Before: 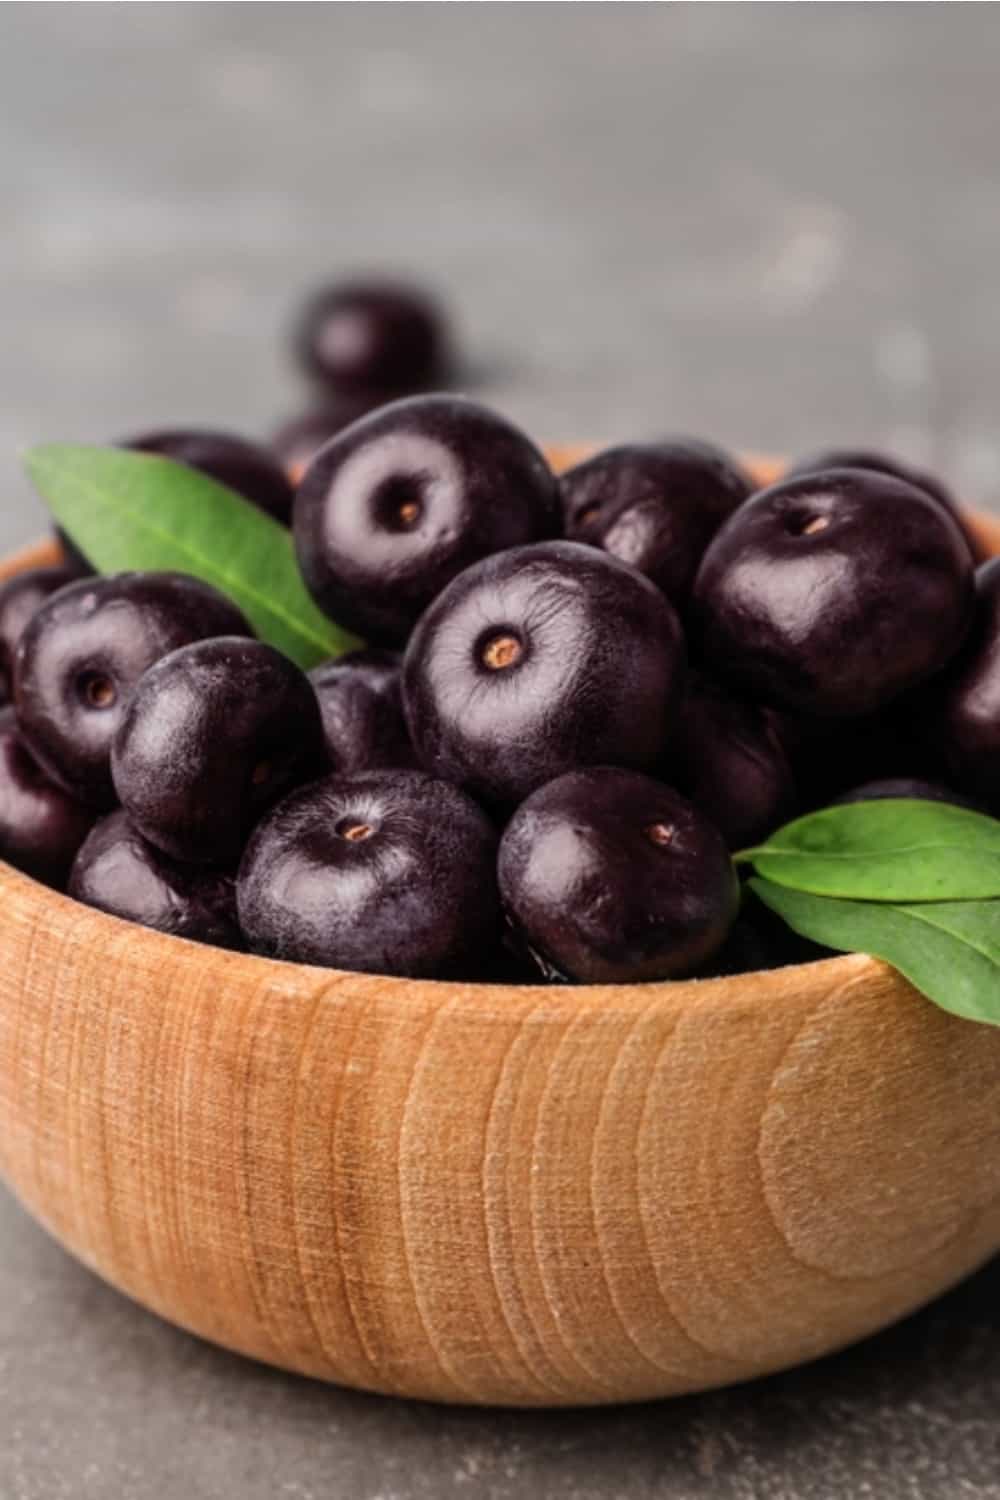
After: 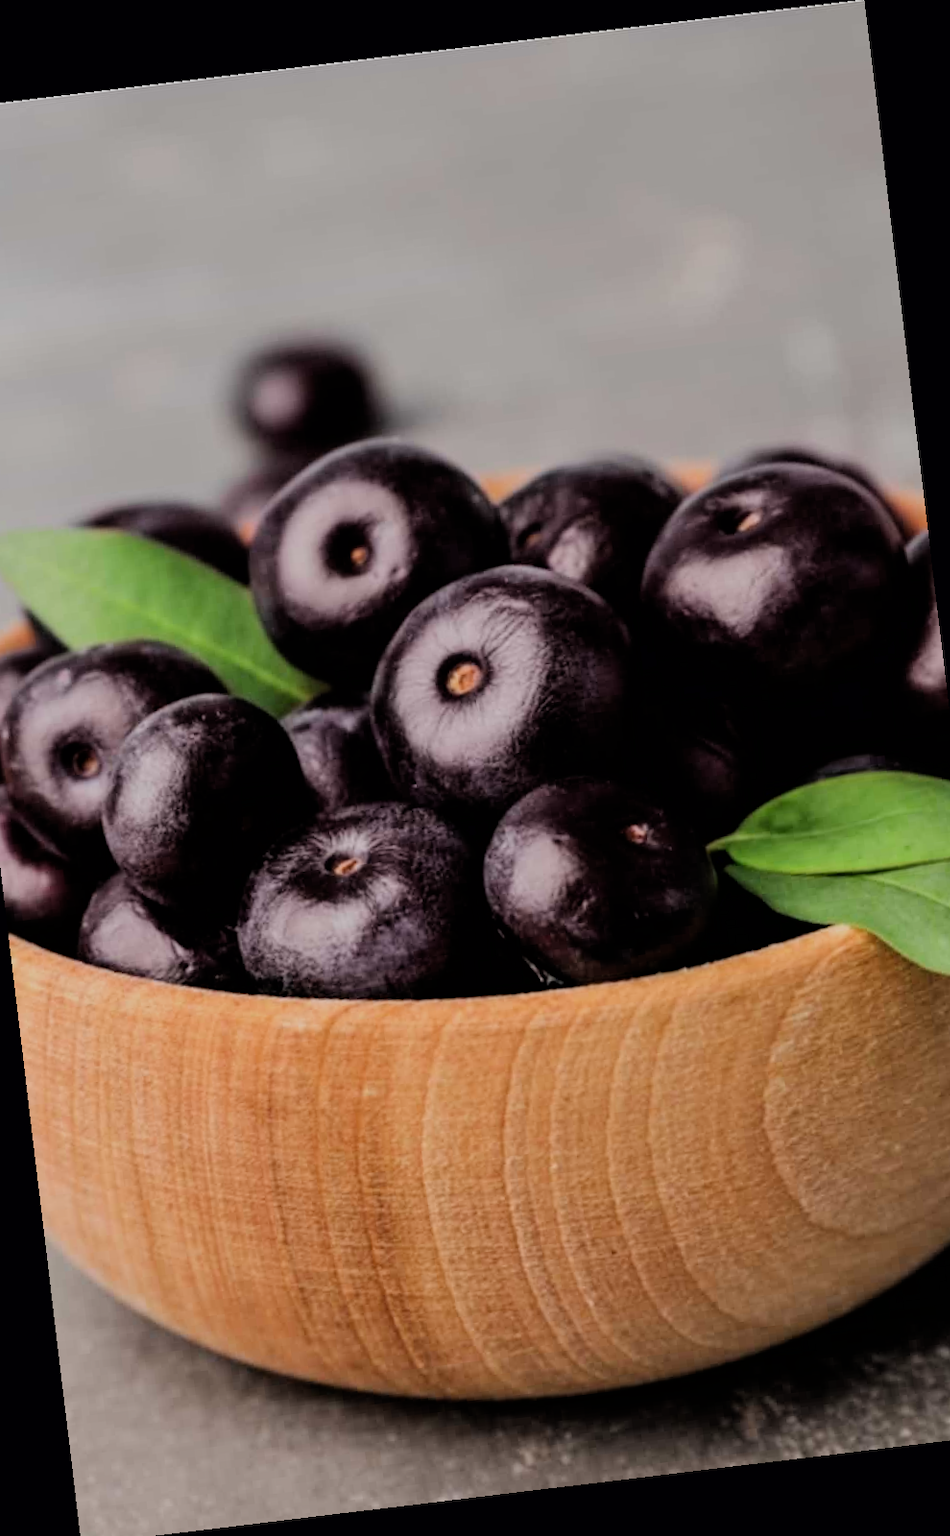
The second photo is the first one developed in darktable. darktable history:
rotate and perspective: rotation -6.83°, automatic cropping off
exposure: exposure 0.2 EV, compensate highlight preservation false
crop: left 8.026%, right 7.374%
filmic rgb: black relative exposure -6.15 EV, white relative exposure 6.96 EV, hardness 2.23, color science v6 (2022)
